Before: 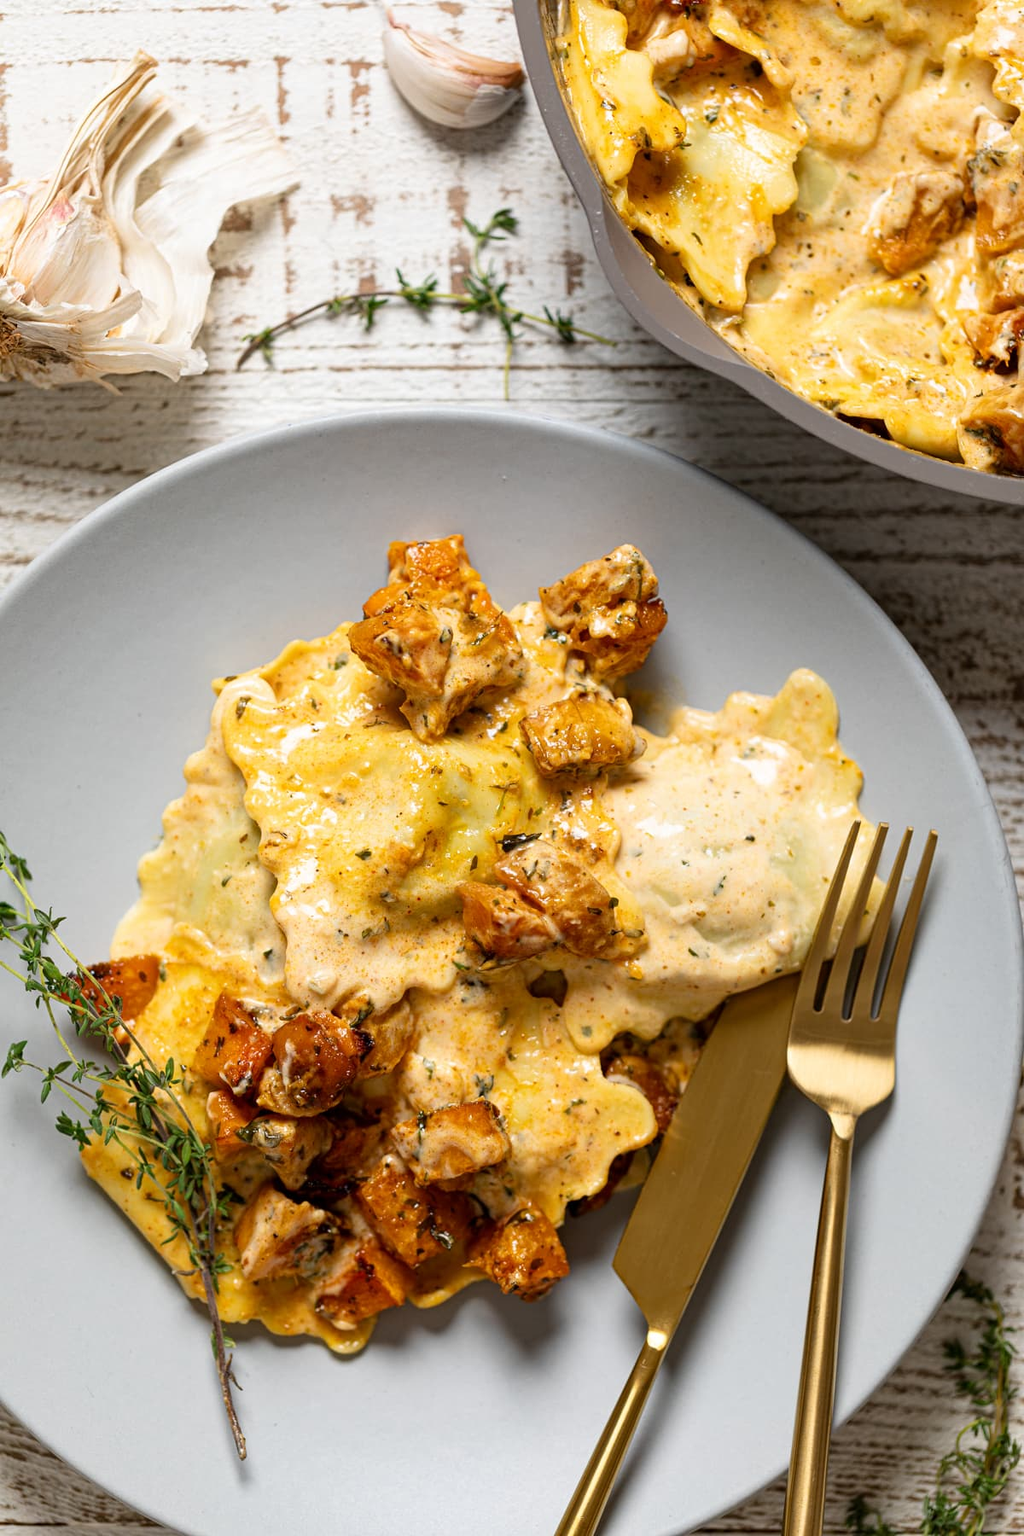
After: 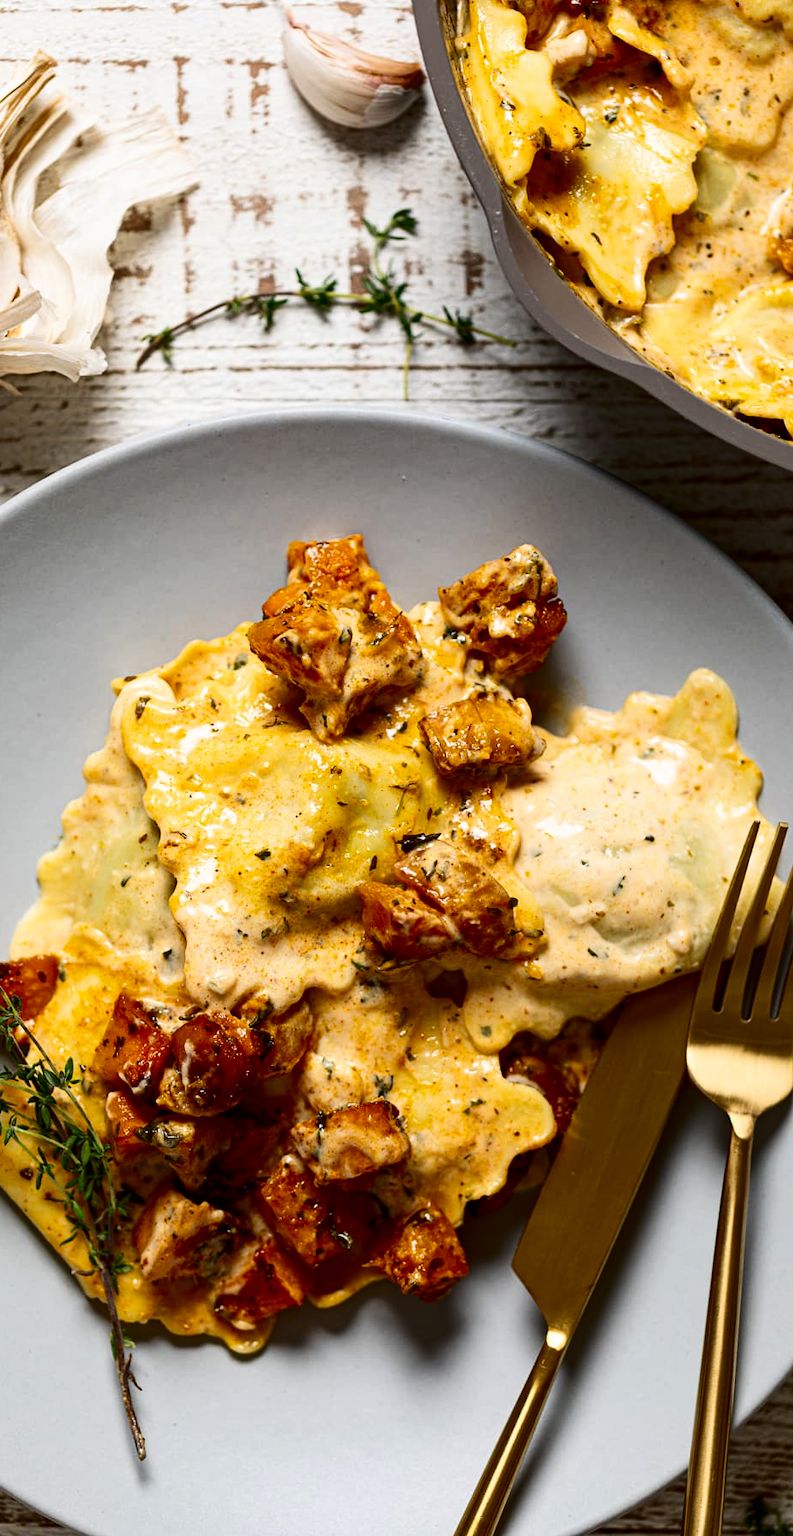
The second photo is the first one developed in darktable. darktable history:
contrast brightness saturation: contrast 0.189, brightness -0.228, saturation 0.116
crop: left 9.869%, right 12.592%
